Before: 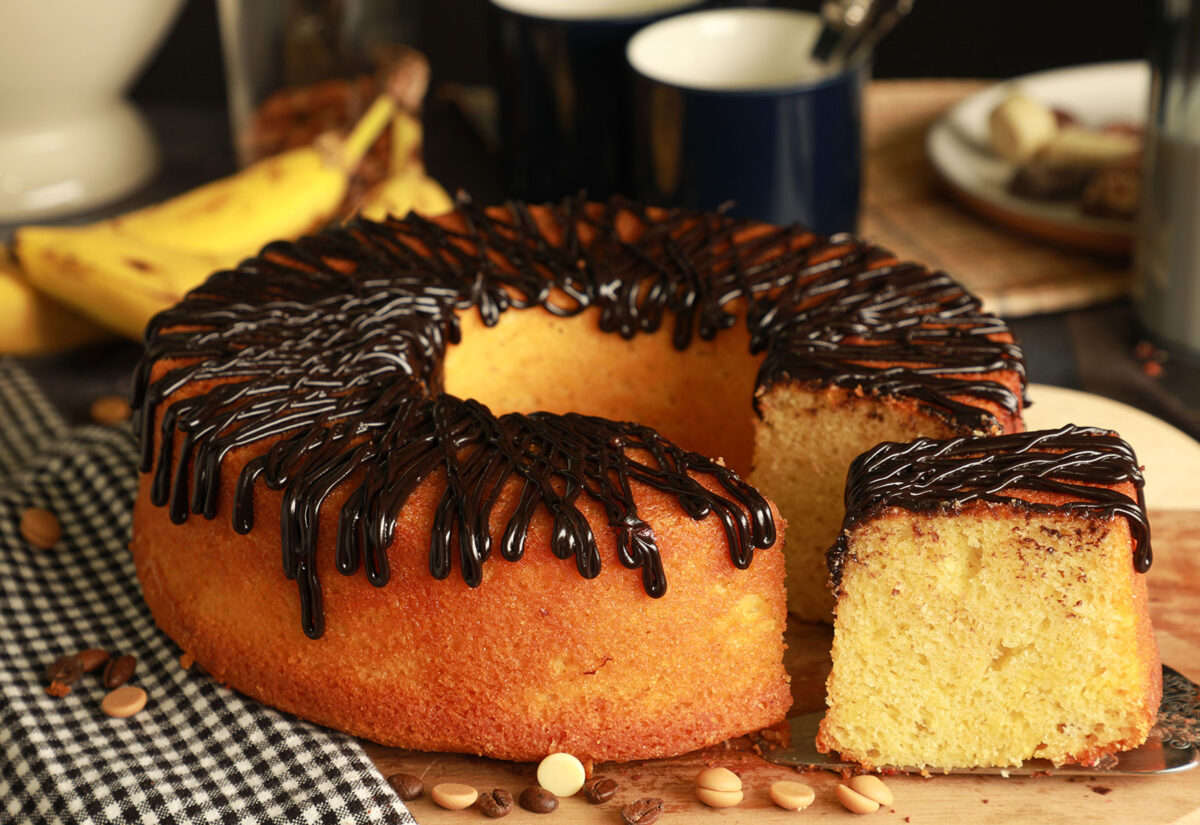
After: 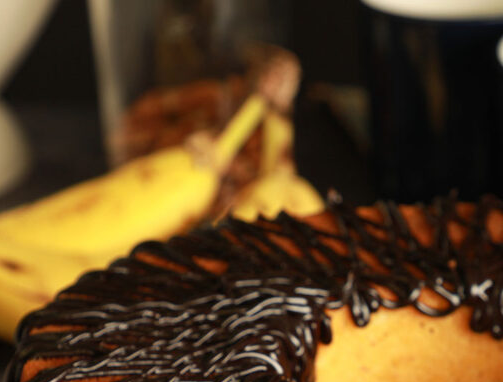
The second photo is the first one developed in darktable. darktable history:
crop and rotate: left 10.817%, top 0.062%, right 47.194%, bottom 53.626%
